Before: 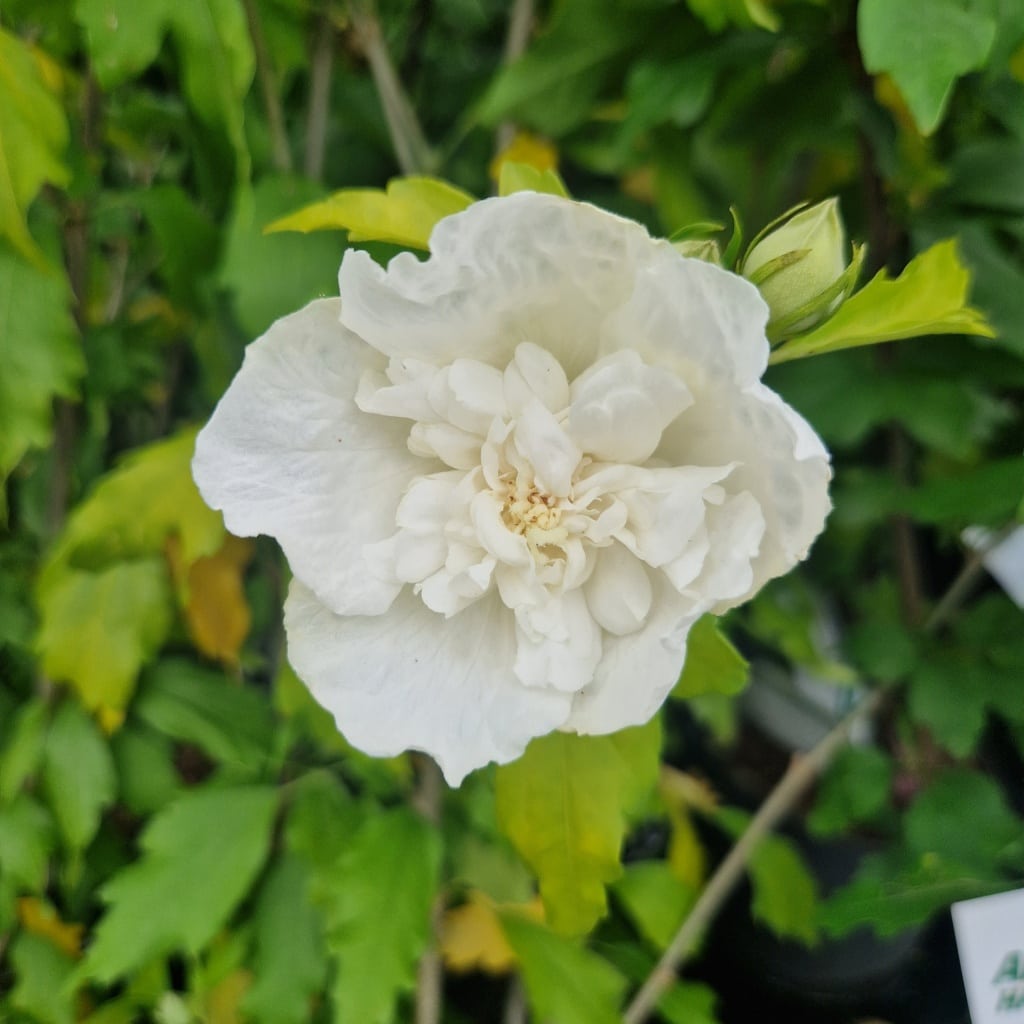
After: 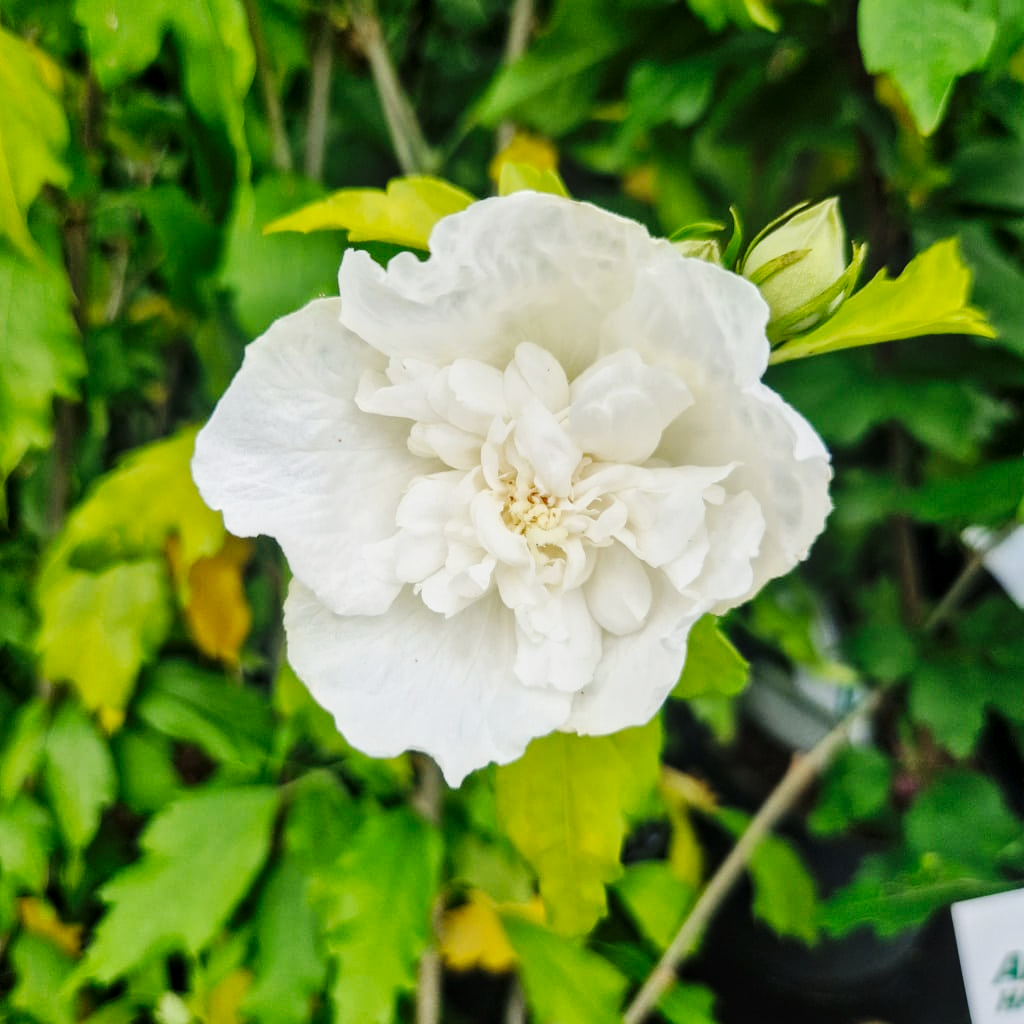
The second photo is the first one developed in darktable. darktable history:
local contrast: on, module defaults
base curve: curves: ch0 [(0, 0) (0.032, 0.025) (0.121, 0.166) (0.206, 0.329) (0.605, 0.79) (1, 1)], preserve colors none
